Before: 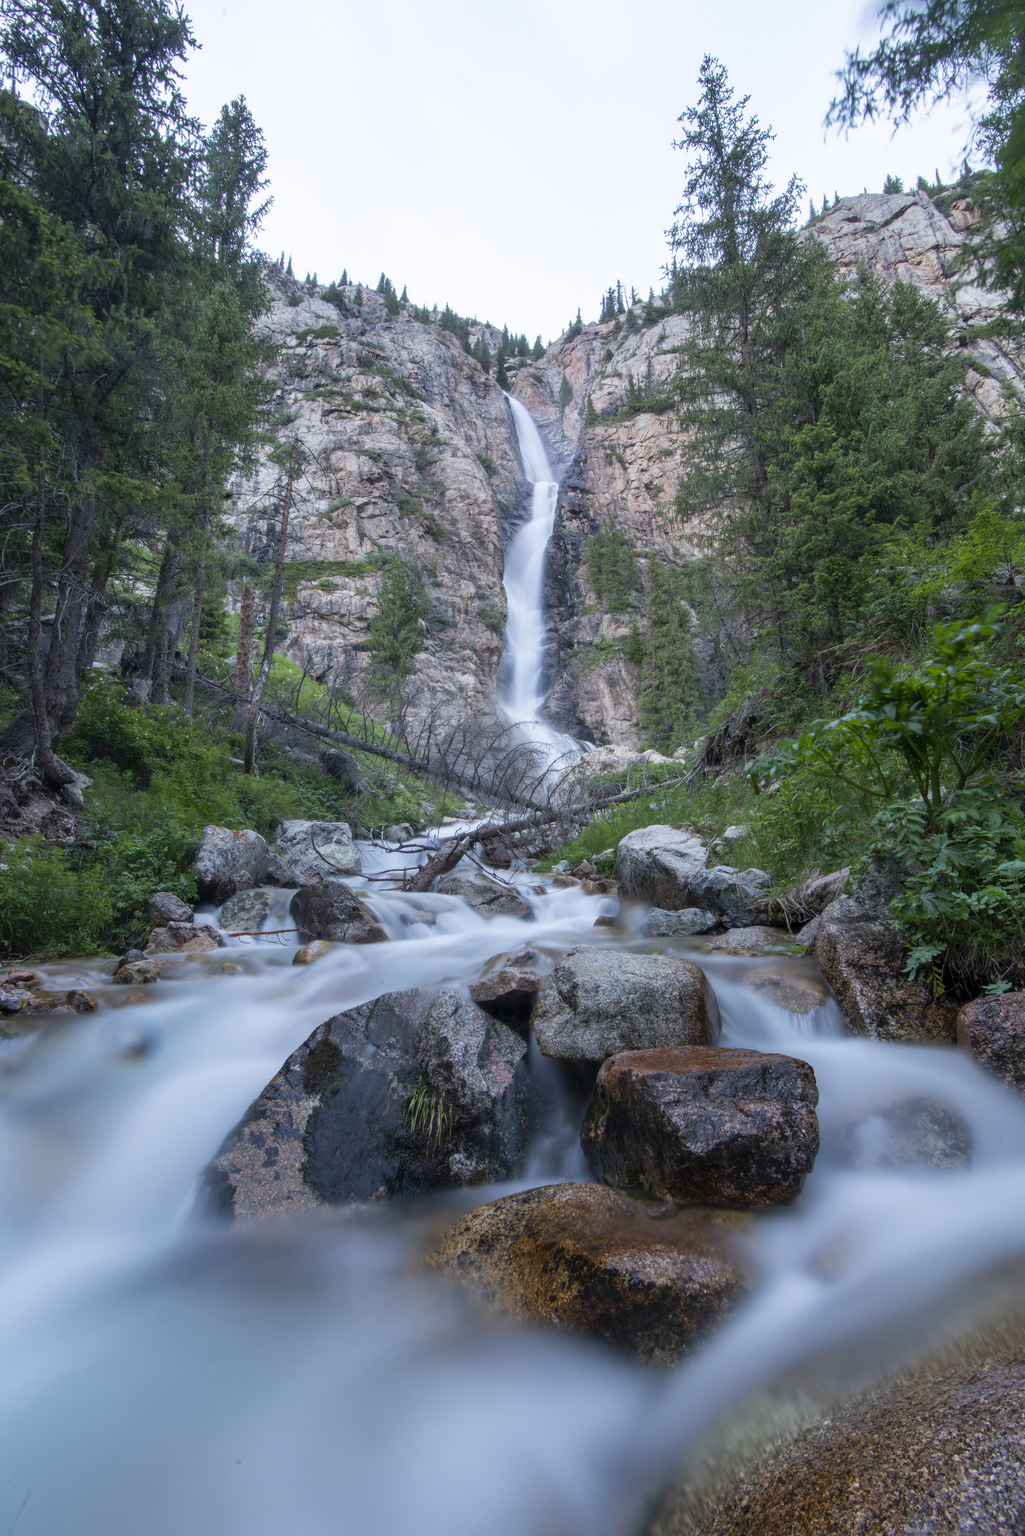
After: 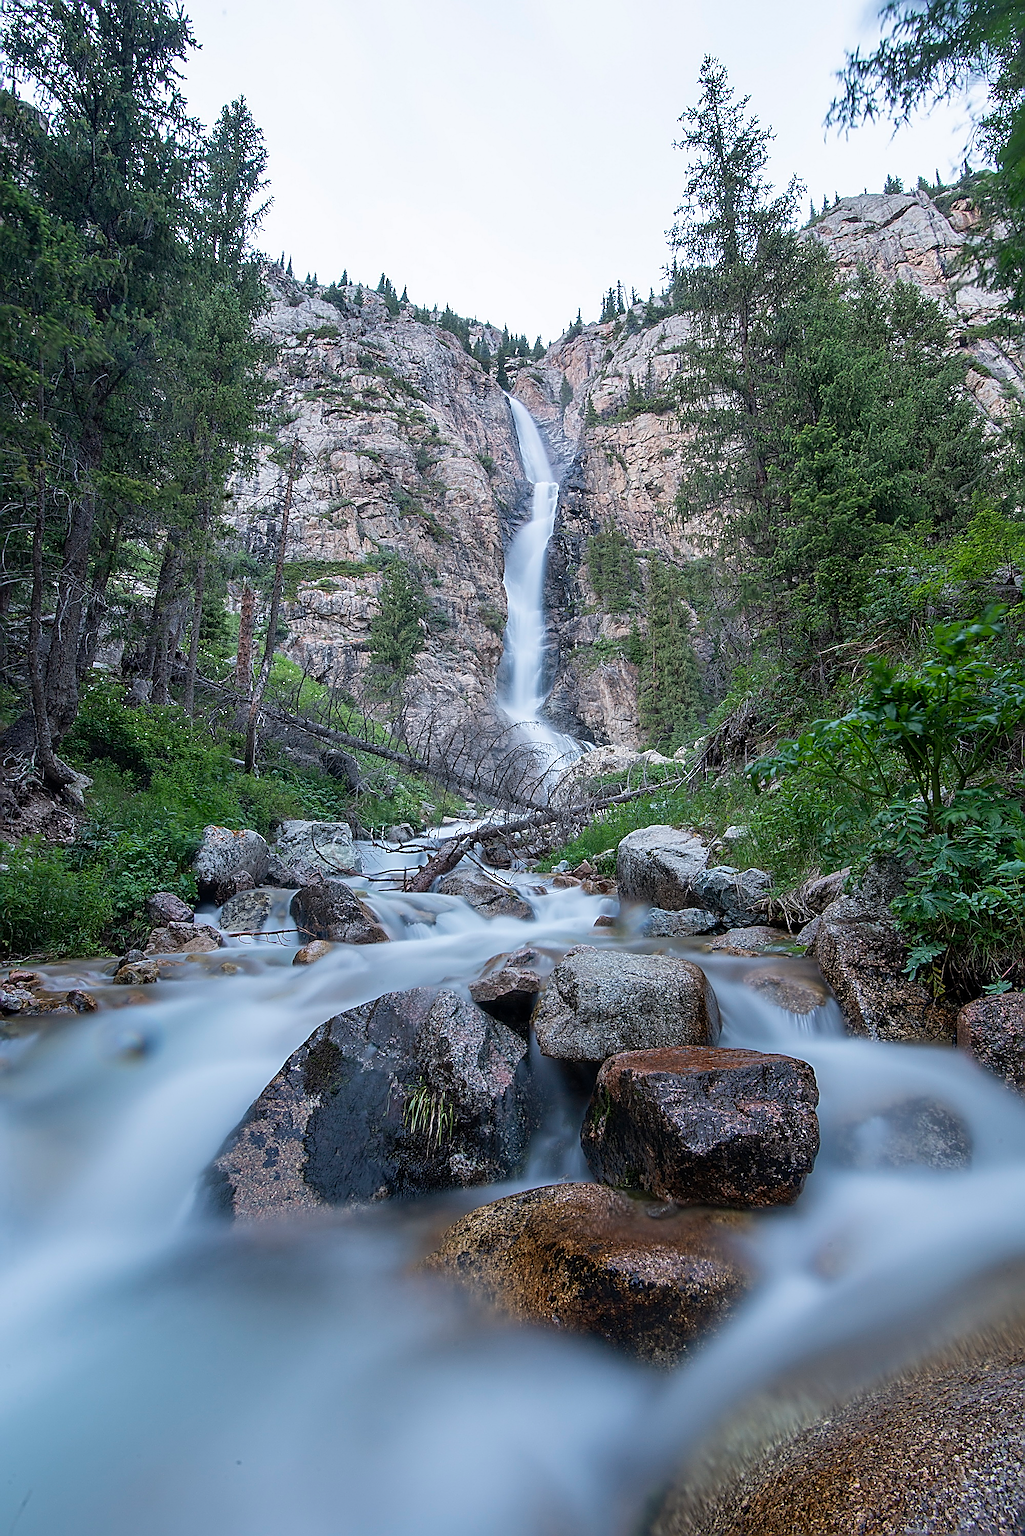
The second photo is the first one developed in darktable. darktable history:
sharpen: amount 1.992
